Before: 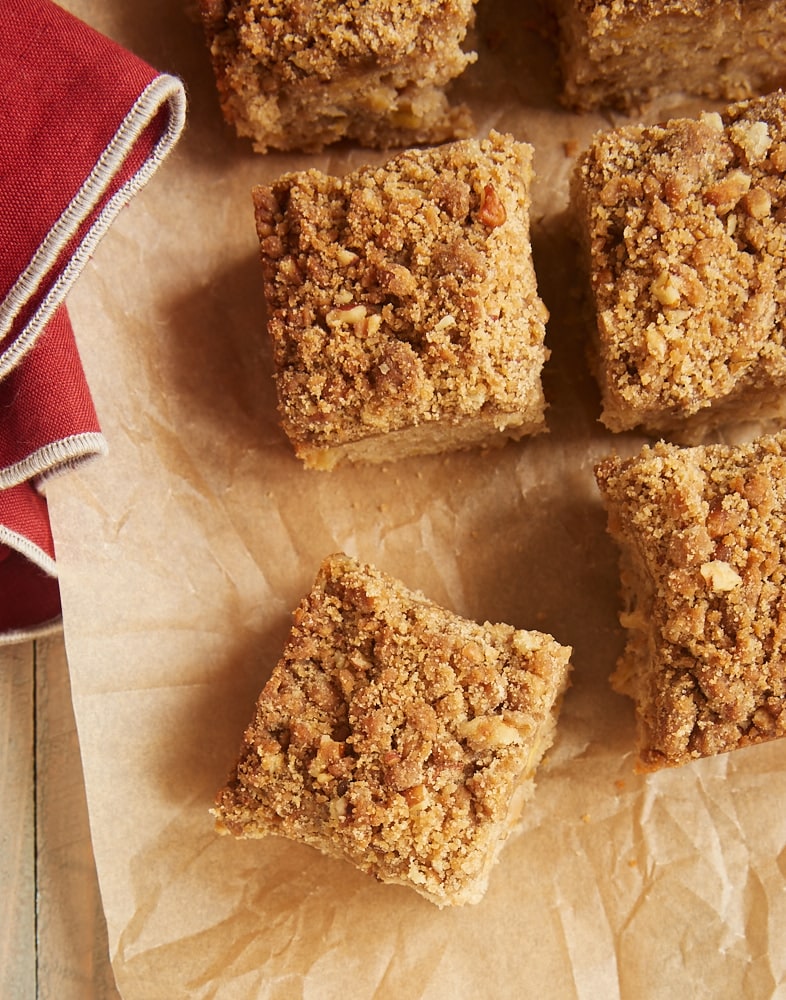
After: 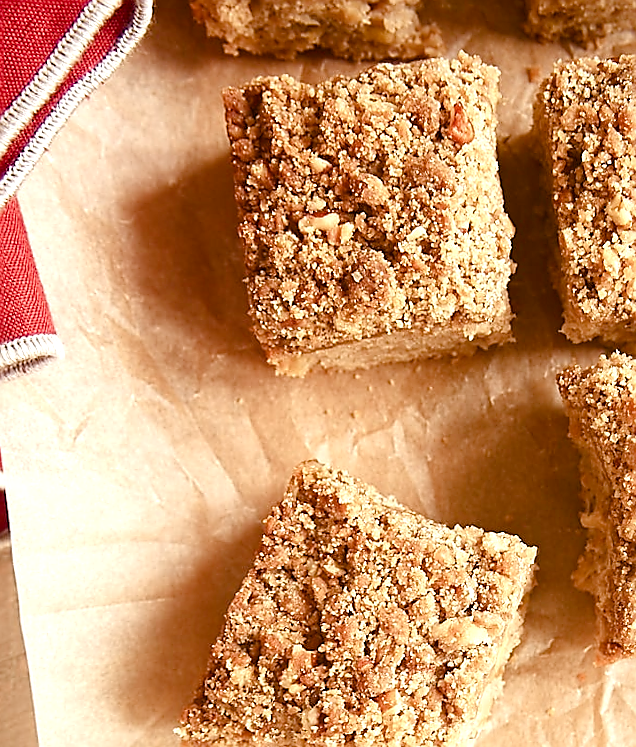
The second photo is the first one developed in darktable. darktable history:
color balance rgb: perceptual saturation grading › global saturation 20%, perceptual saturation grading › highlights -50%, perceptual saturation grading › shadows 30%
sharpen: radius 1.4, amount 1.25, threshold 0.7
crop and rotate: left 7.196%, top 4.574%, right 10.605%, bottom 13.178%
exposure: black level correction 0, exposure 0.7 EV, compensate exposure bias true, compensate highlight preservation false
rotate and perspective: rotation -0.013°, lens shift (vertical) -0.027, lens shift (horizontal) 0.178, crop left 0.016, crop right 0.989, crop top 0.082, crop bottom 0.918
